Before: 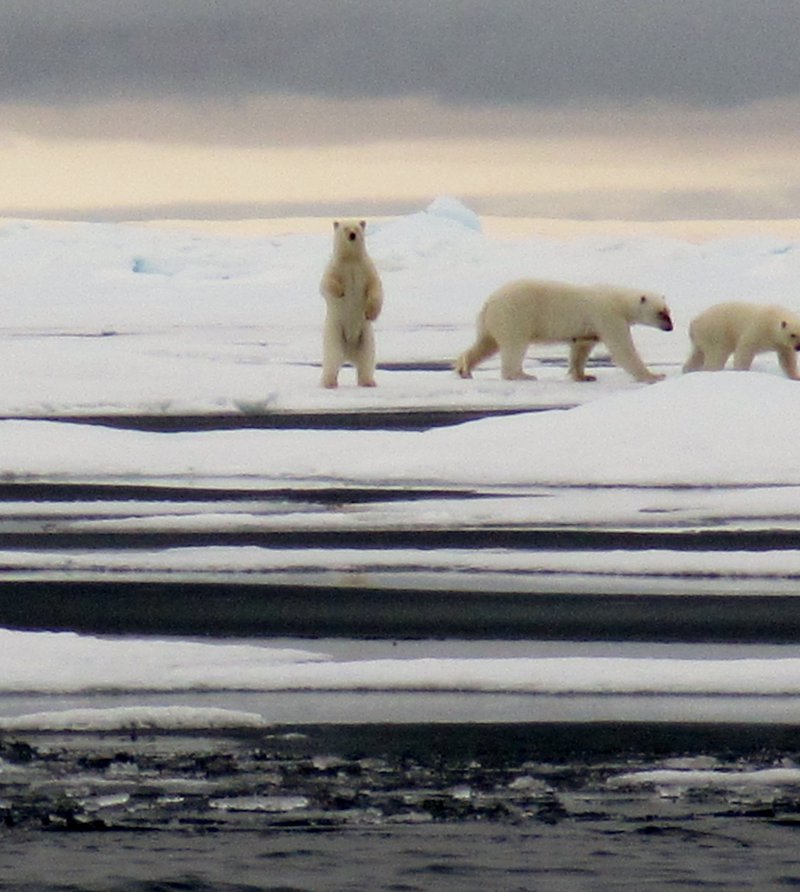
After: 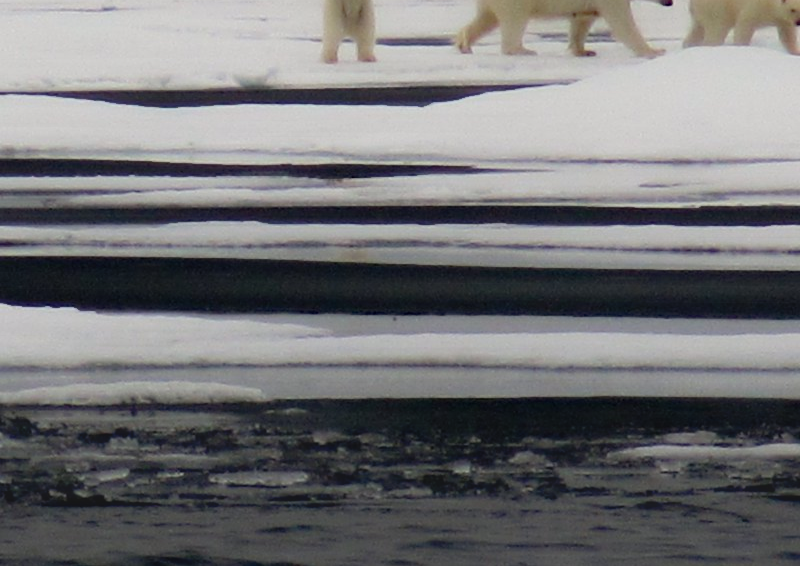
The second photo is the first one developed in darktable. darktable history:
crop and rotate: top 36.435%
haze removal: compatibility mode true, adaptive false
contrast equalizer: octaves 7, y [[0.6 ×6], [0.55 ×6], [0 ×6], [0 ×6], [0 ×6]], mix -1
